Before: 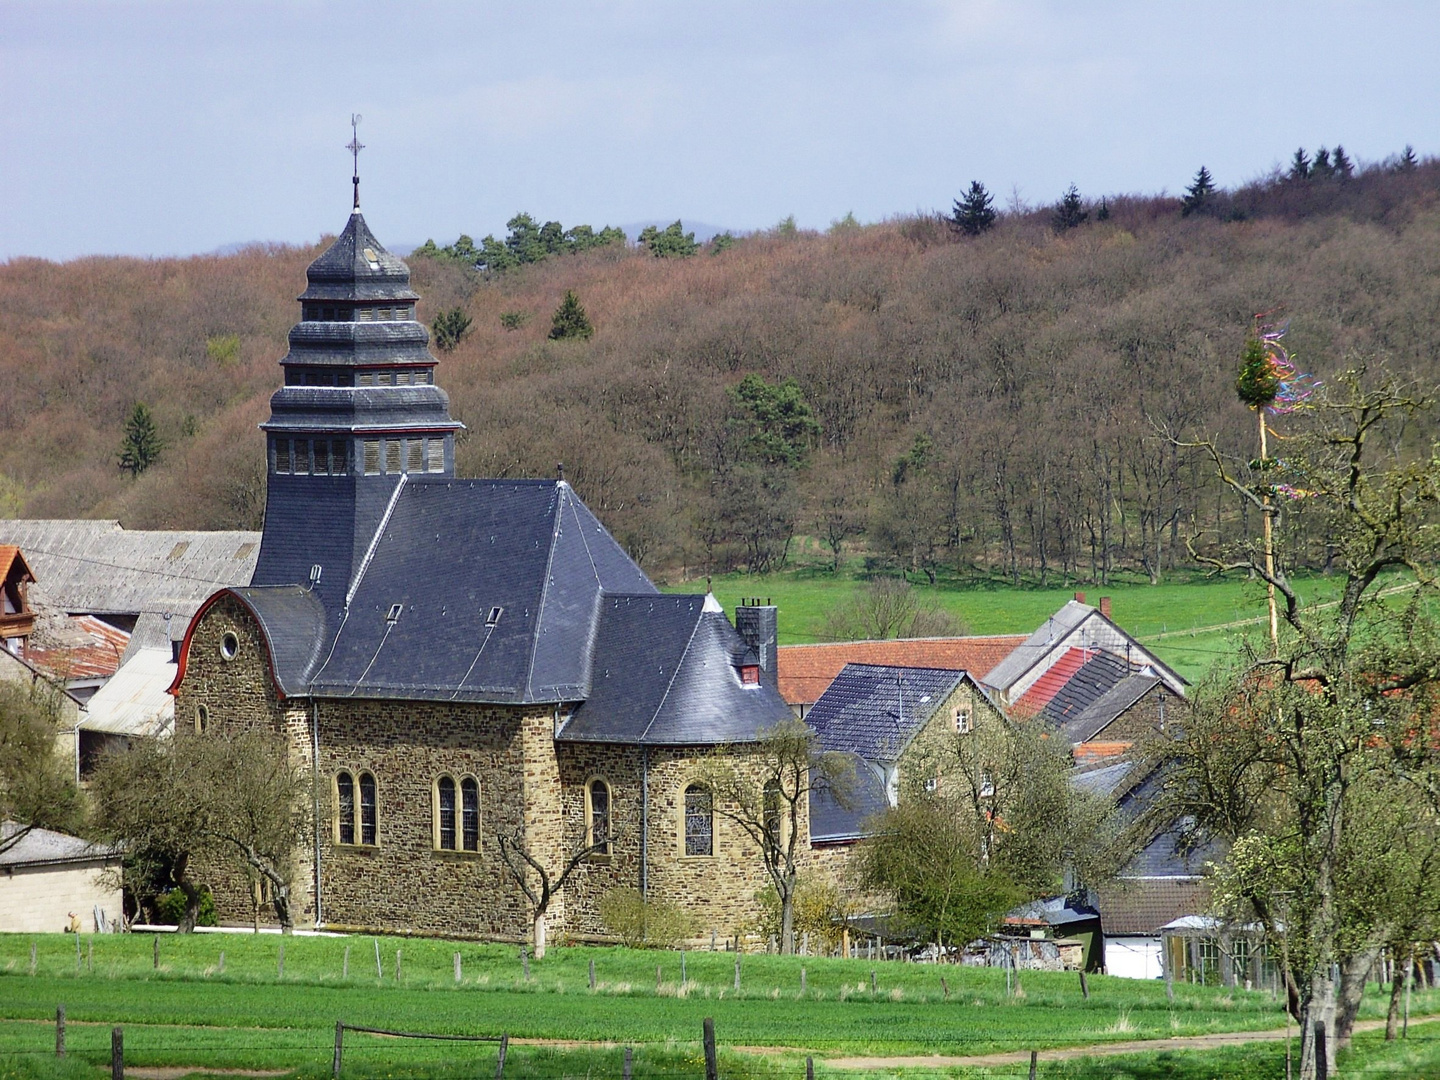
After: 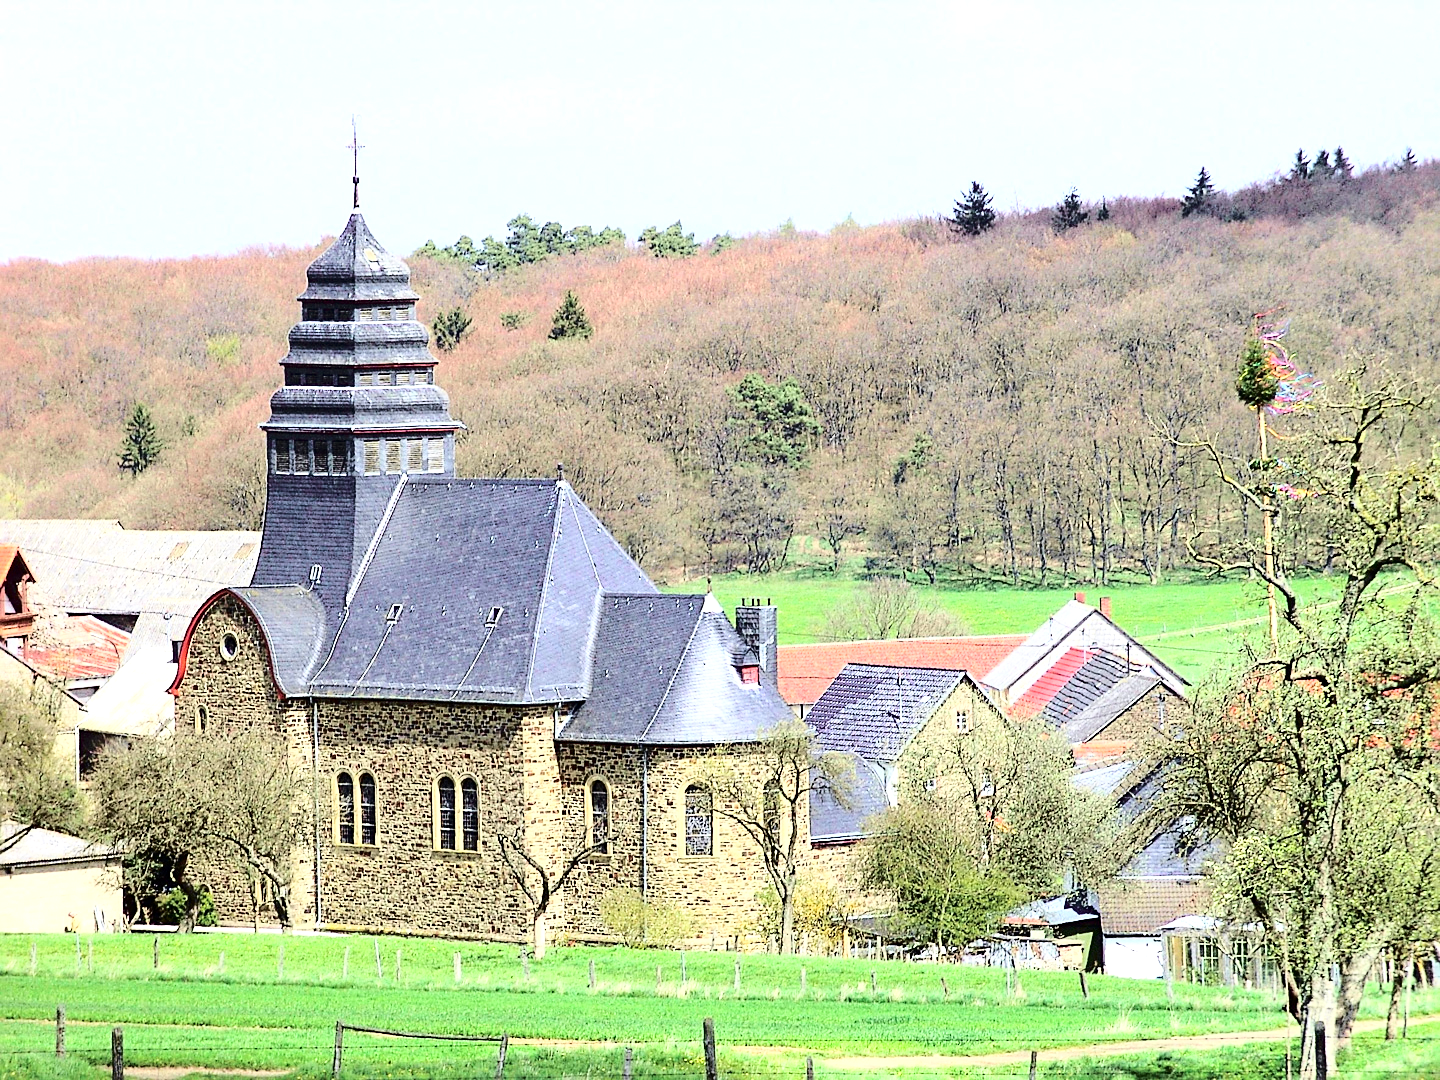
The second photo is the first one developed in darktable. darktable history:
exposure: exposure 0.785 EV, compensate highlight preservation false
tone curve: curves: ch0 [(0.003, 0) (0.066, 0.023) (0.149, 0.094) (0.264, 0.238) (0.395, 0.421) (0.517, 0.56) (0.688, 0.743) (0.813, 0.846) (1, 1)]; ch1 [(0, 0) (0.164, 0.115) (0.337, 0.332) (0.39, 0.398) (0.464, 0.461) (0.501, 0.5) (0.507, 0.503) (0.534, 0.537) (0.577, 0.59) (0.652, 0.681) (0.733, 0.749) (0.811, 0.796) (1, 1)]; ch2 [(0, 0) (0.337, 0.382) (0.464, 0.476) (0.501, 0.502) (0.527, 0.54) (0.551, 0.565) (0.6, 0.59) (0.687, 0.675) (1, 1)], color space Lab, independent channels, preserve colors none
sharpen: on, module defaults
base curve: curves: ch0 [(0, 0) (0.028, 0.03) (0.121, 0.232) (0.46, 0.748) (0.859, 0.968) (1, 1)]
color zones: curves: ch0 [(0.068, 0.464) (0.25, 0.5) (0.48, 0.508) (0.75, 0.536) (0.886, 0.476) (0.967, 0.456)]; ch1 [(0.066, 0.456) (0.25, 0.5) (0.616, 0.508) (0.746, 0.56) (0.934, 0.444)]
